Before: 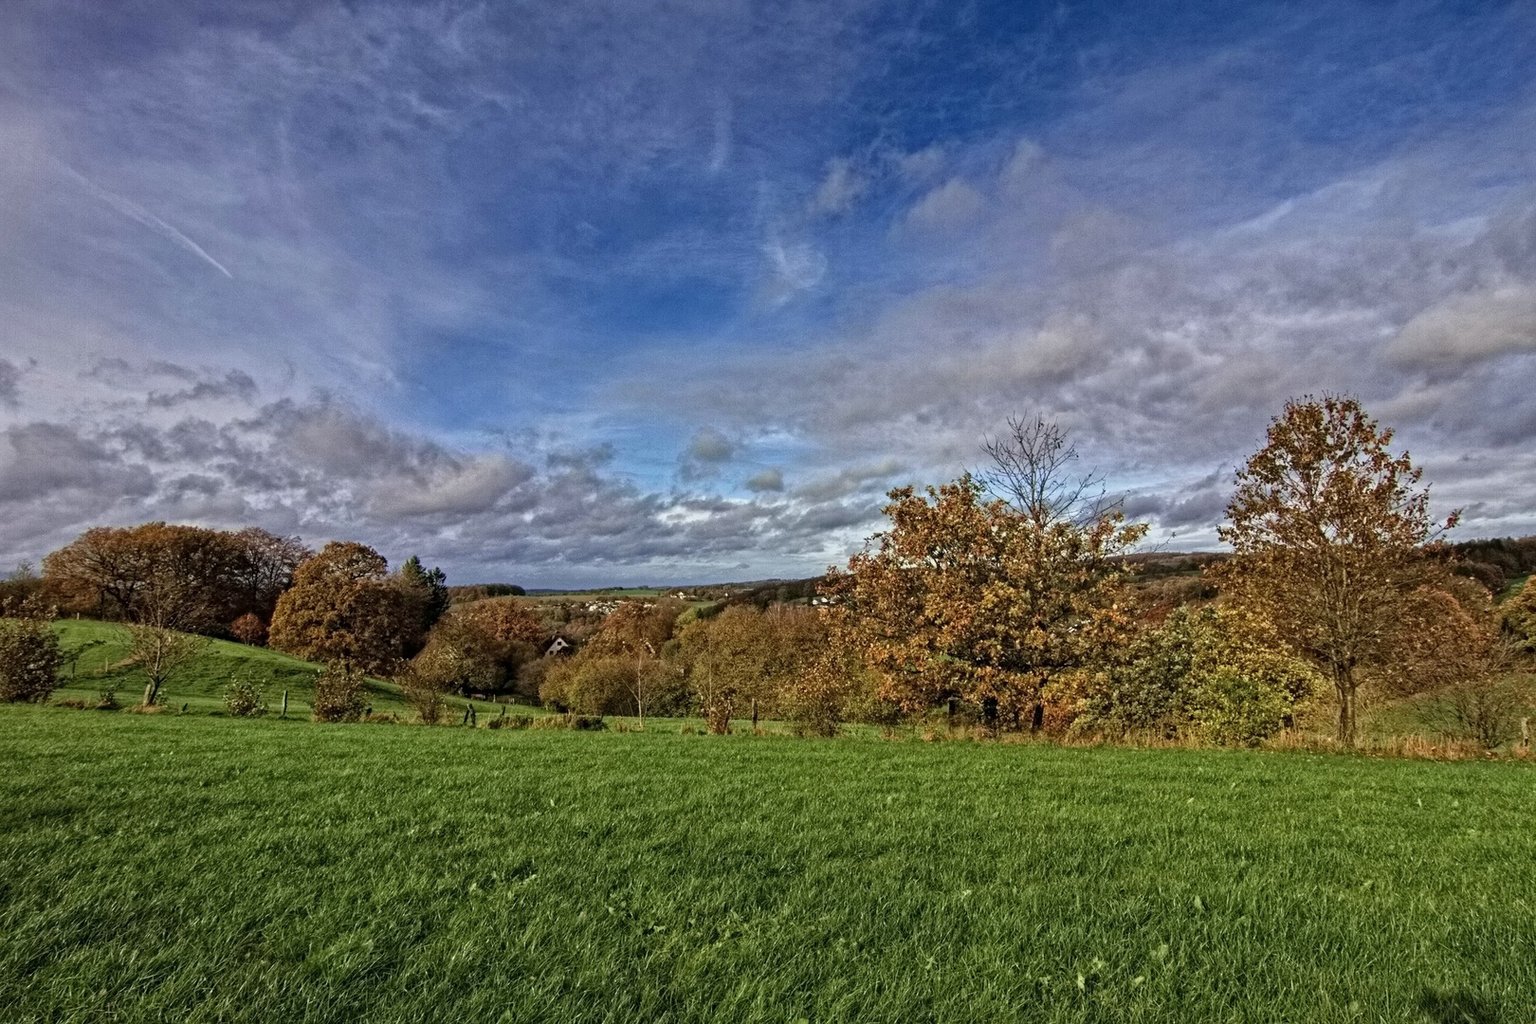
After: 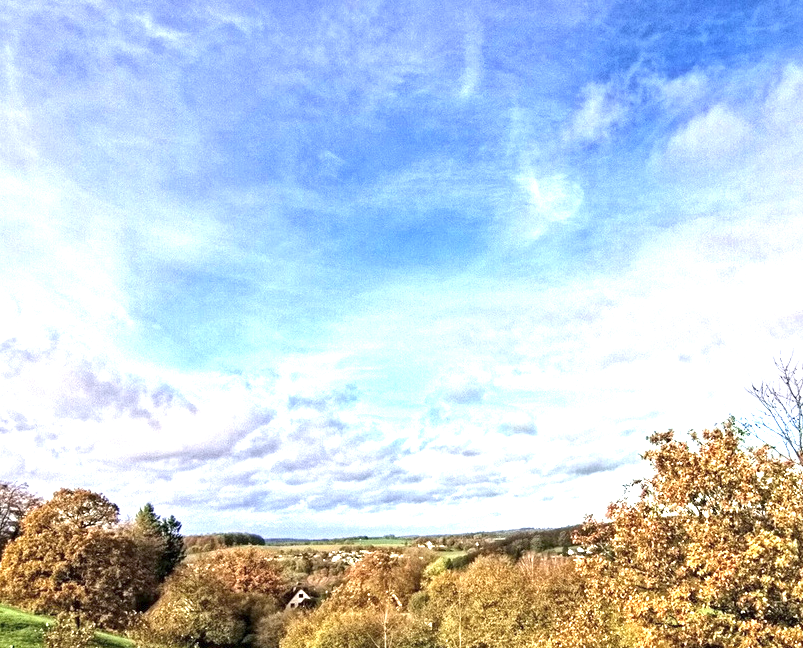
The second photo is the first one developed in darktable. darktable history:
exposure: exposure 2.046 EV, compensate highlight preservation false
crop: left 17.856%, top 7.768%, right 32.559%, bottom 32.218%
contrast brightness saturation: contrast 0.012, saturation -0.058
